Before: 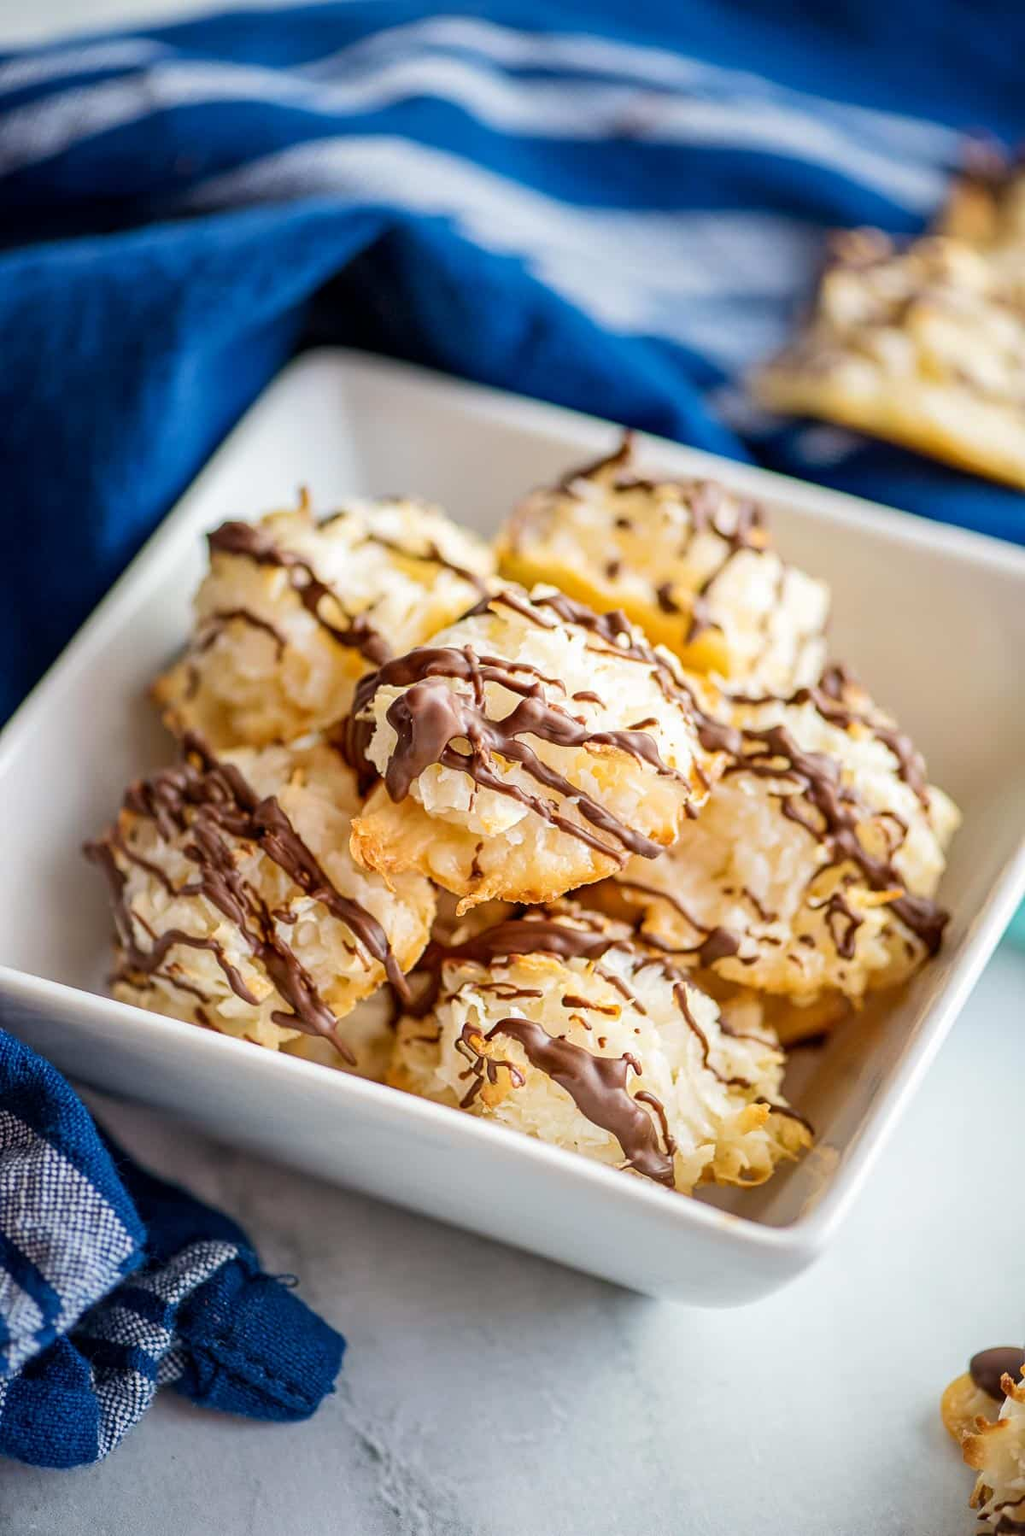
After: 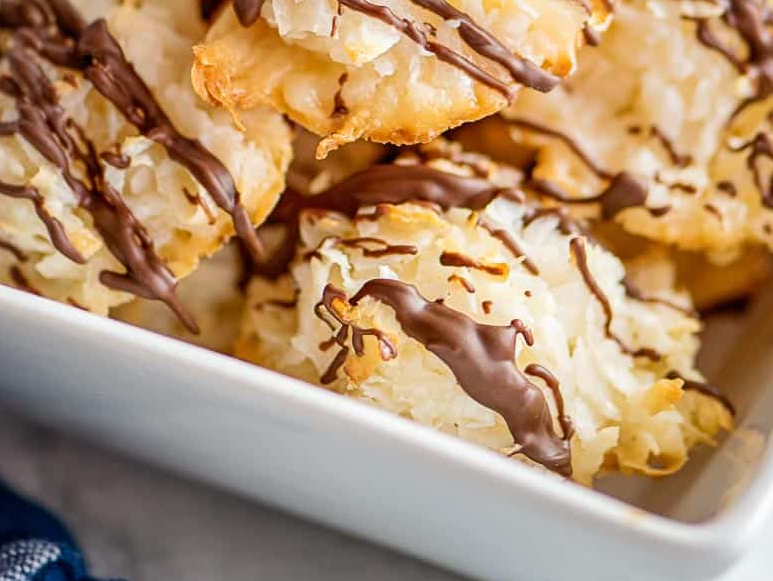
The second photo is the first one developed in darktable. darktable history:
crop: left 18.2%, top 50.789%, right 17.306%, bottom 16.856%
